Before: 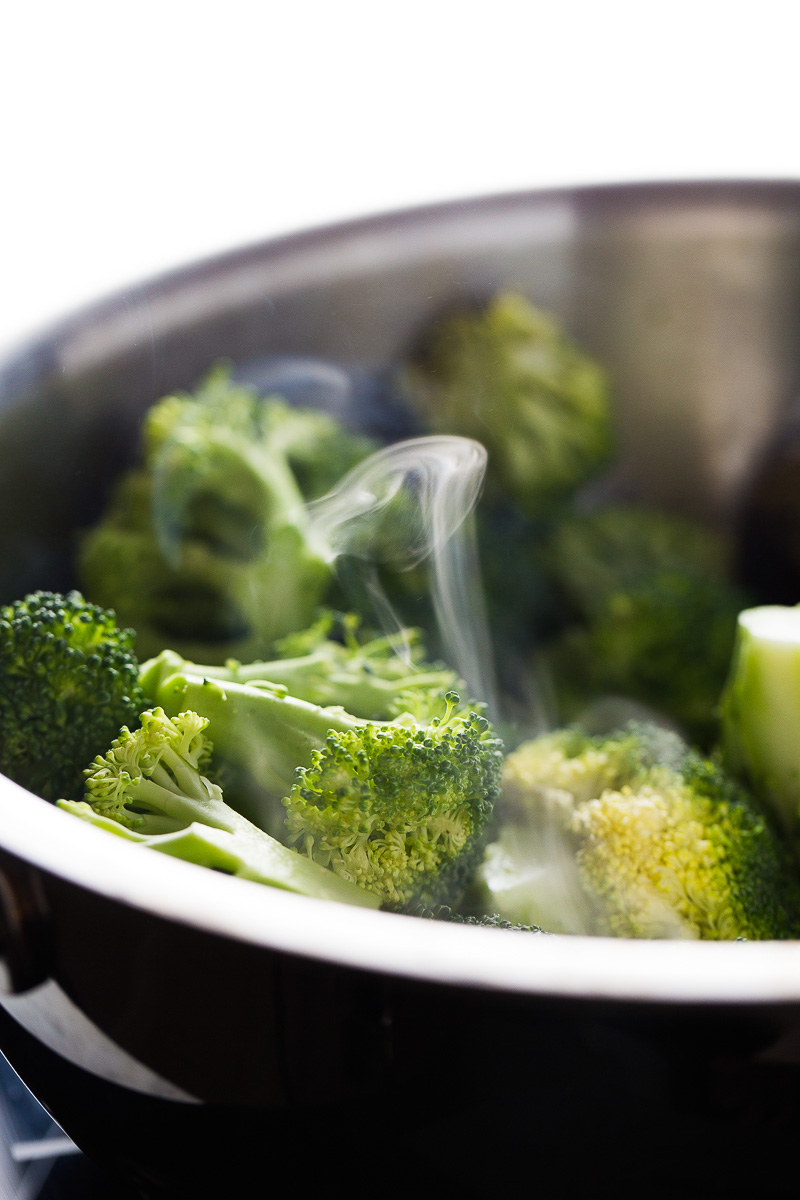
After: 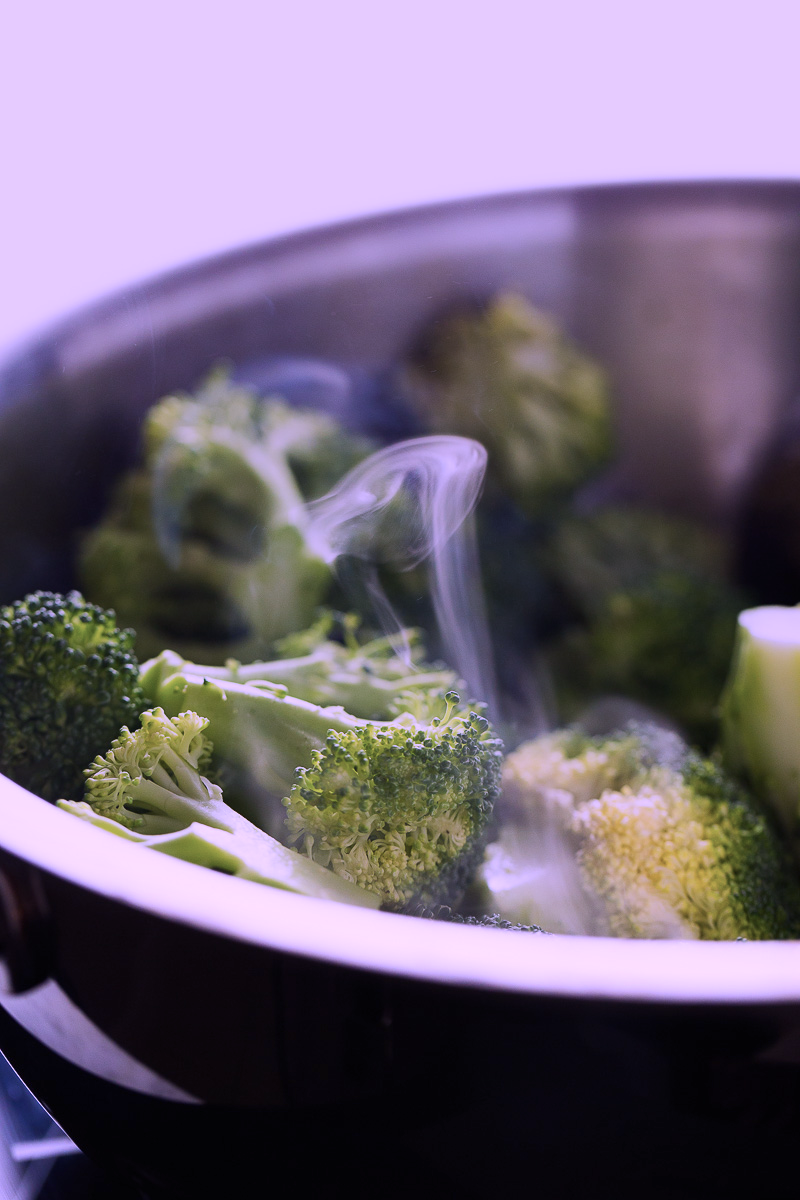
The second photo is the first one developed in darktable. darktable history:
graduated density: rotation 5.63°, offset 76.9
color calibration: output R [1.107, -0.012, -0.003, 0], output B [0, 0, 1.308, 0], illuminant custom, x 0.389, y 0.387, temperature 3838.64 K
